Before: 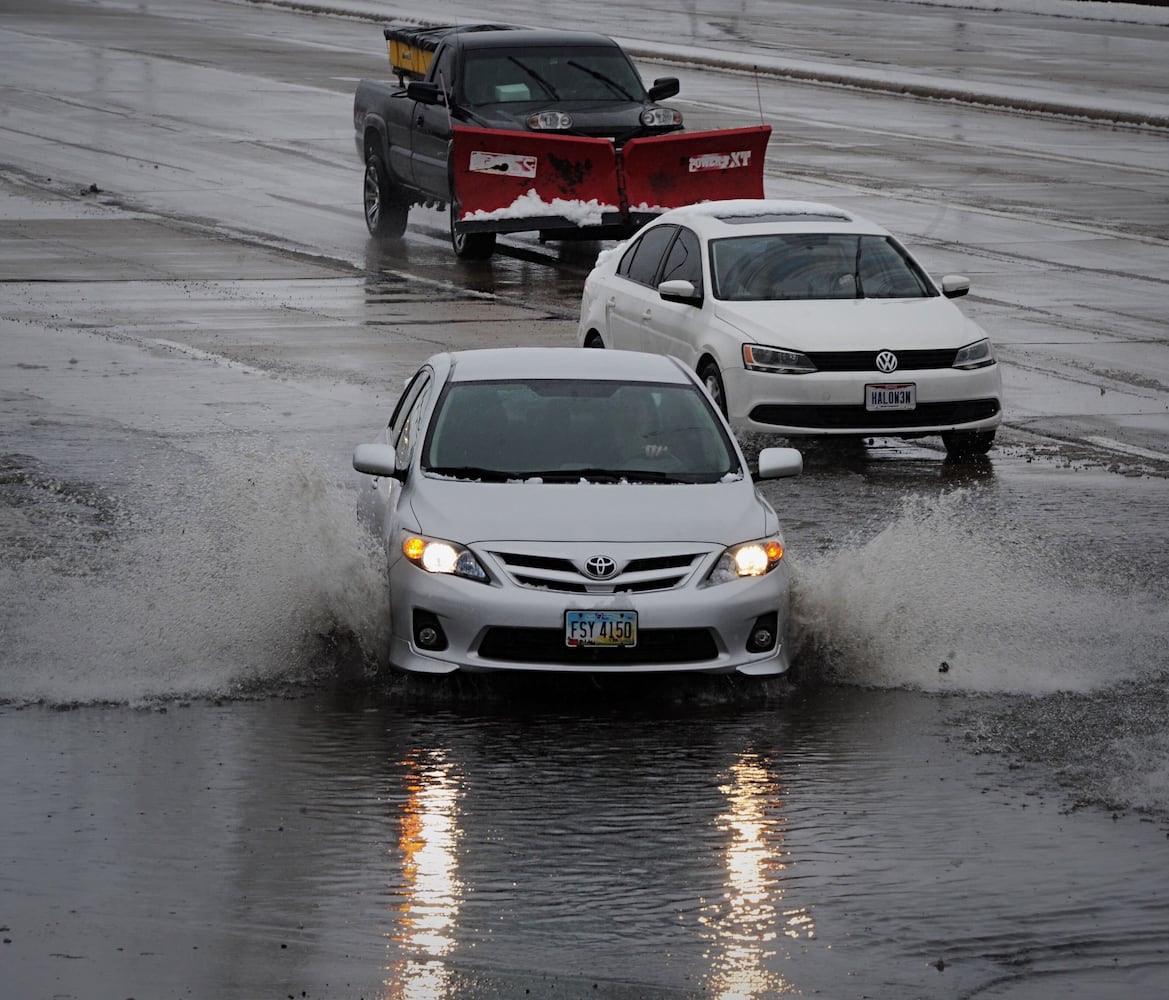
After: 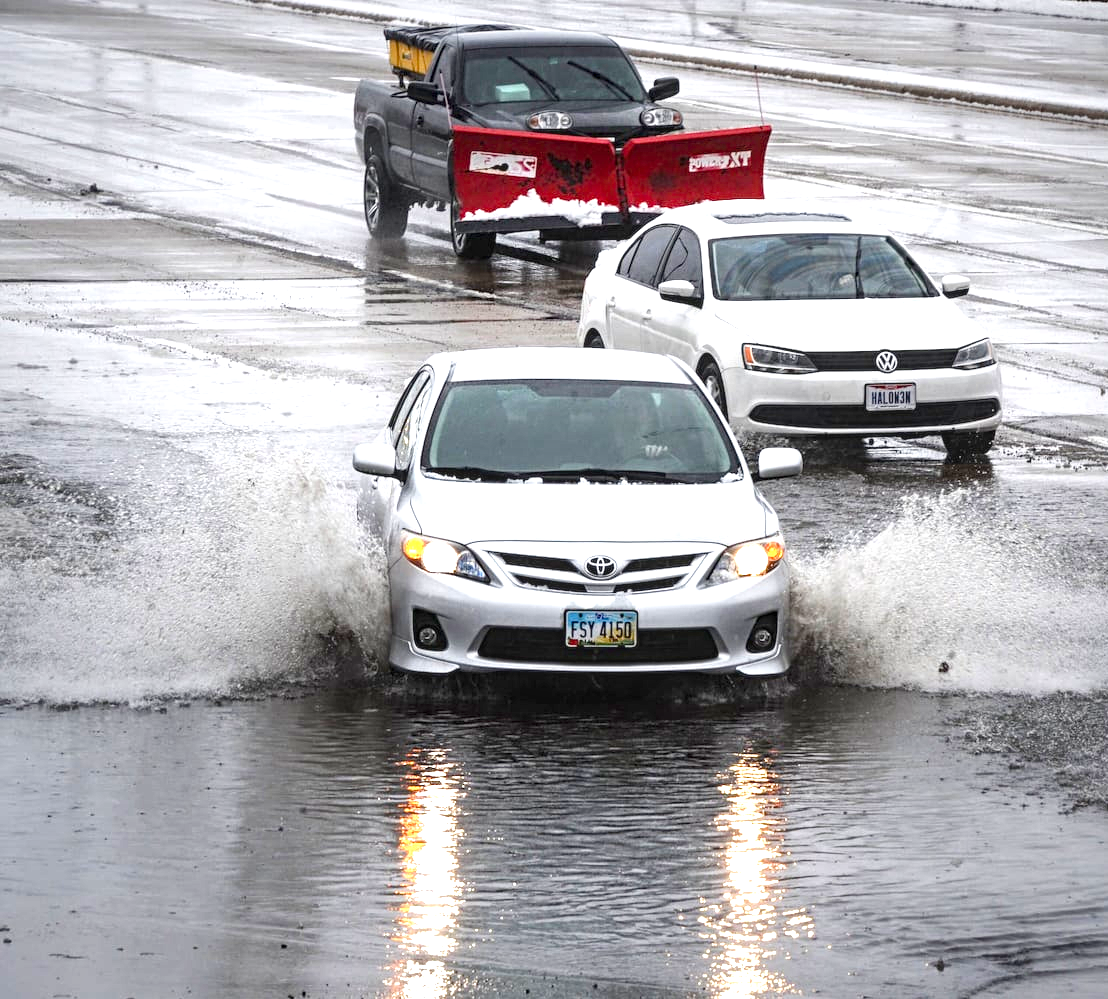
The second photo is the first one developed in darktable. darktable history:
color balance rgb: perceptual saturation grading › global saturation 20%, perceptual saturation grading › highlights -25%, perceptual saturation grading › shadows 25%
crop and rotate: right 5.167%
exposure: black level correction 0, exposure 1.675 EV, compensate exposure bias true, compensate highlight preservation false
local contrast: on, module defaults
